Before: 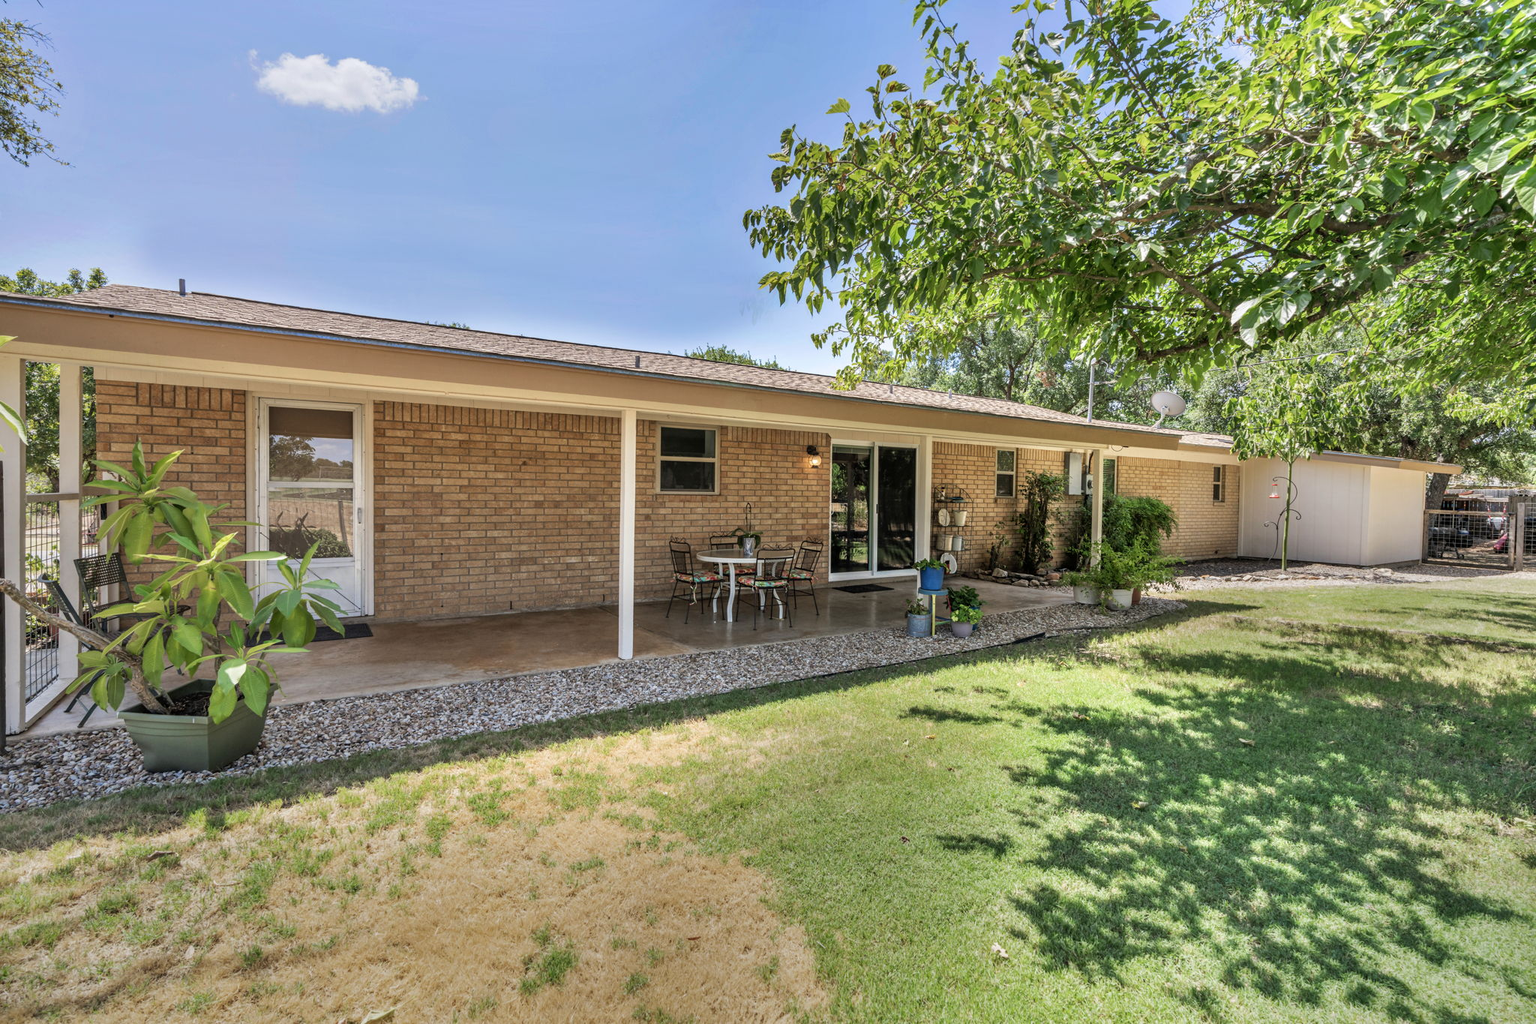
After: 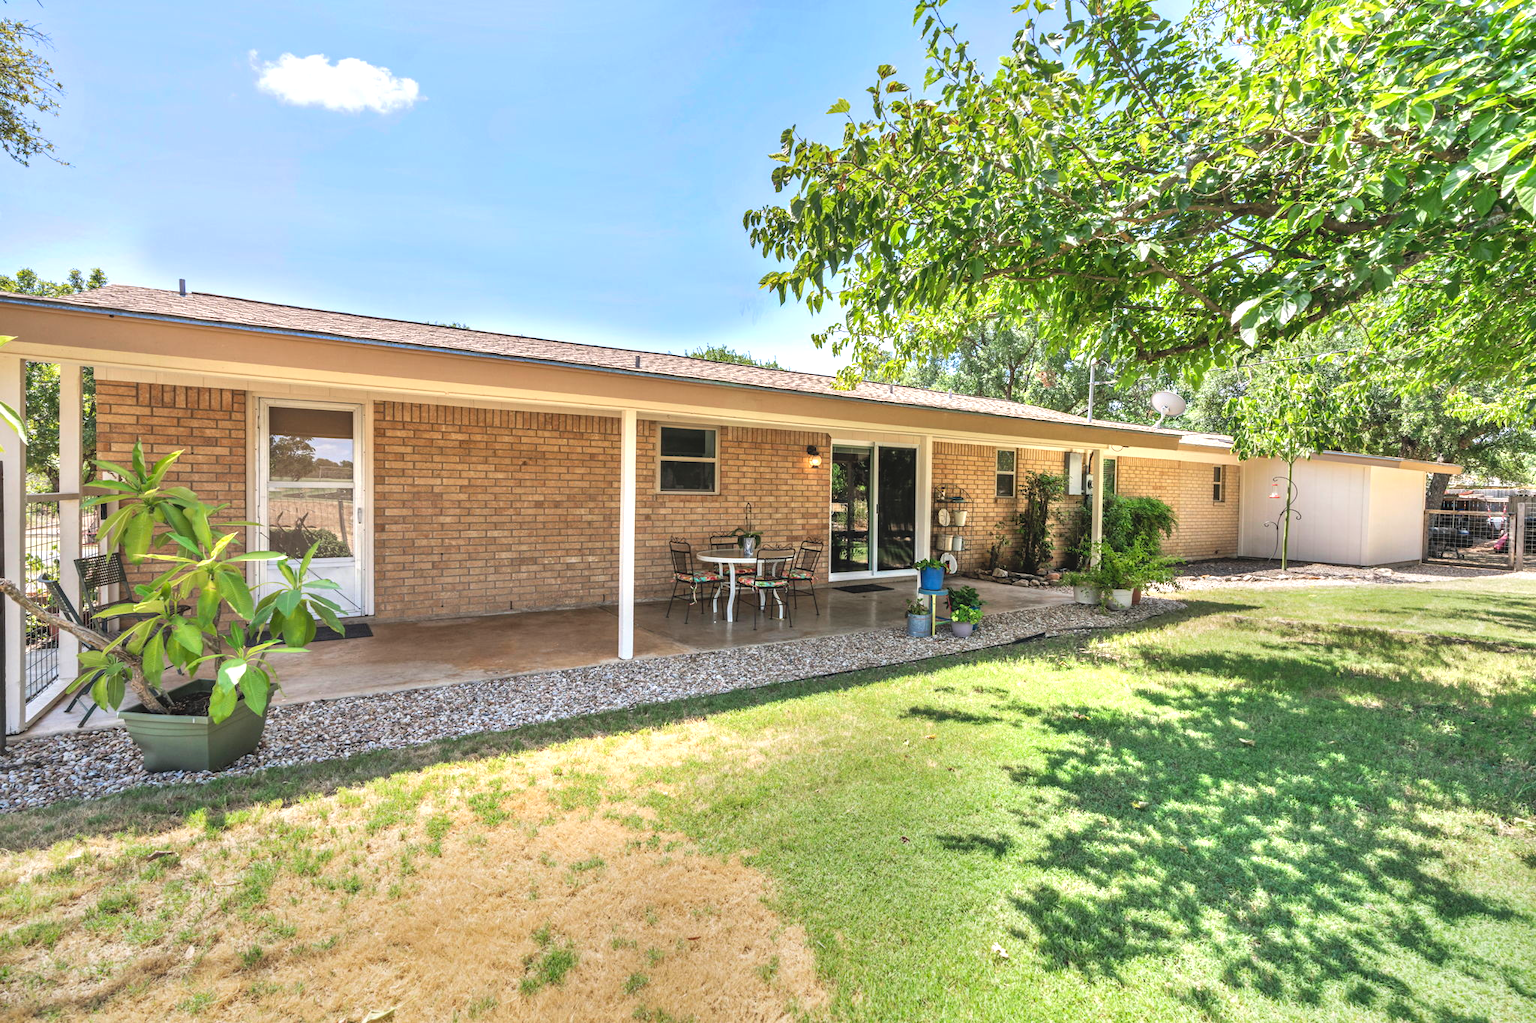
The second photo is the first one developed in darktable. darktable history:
exposure: black level correction -0.005, exposure 0.624 EV, compensate exposure bias true, compensate highlight preservation false
